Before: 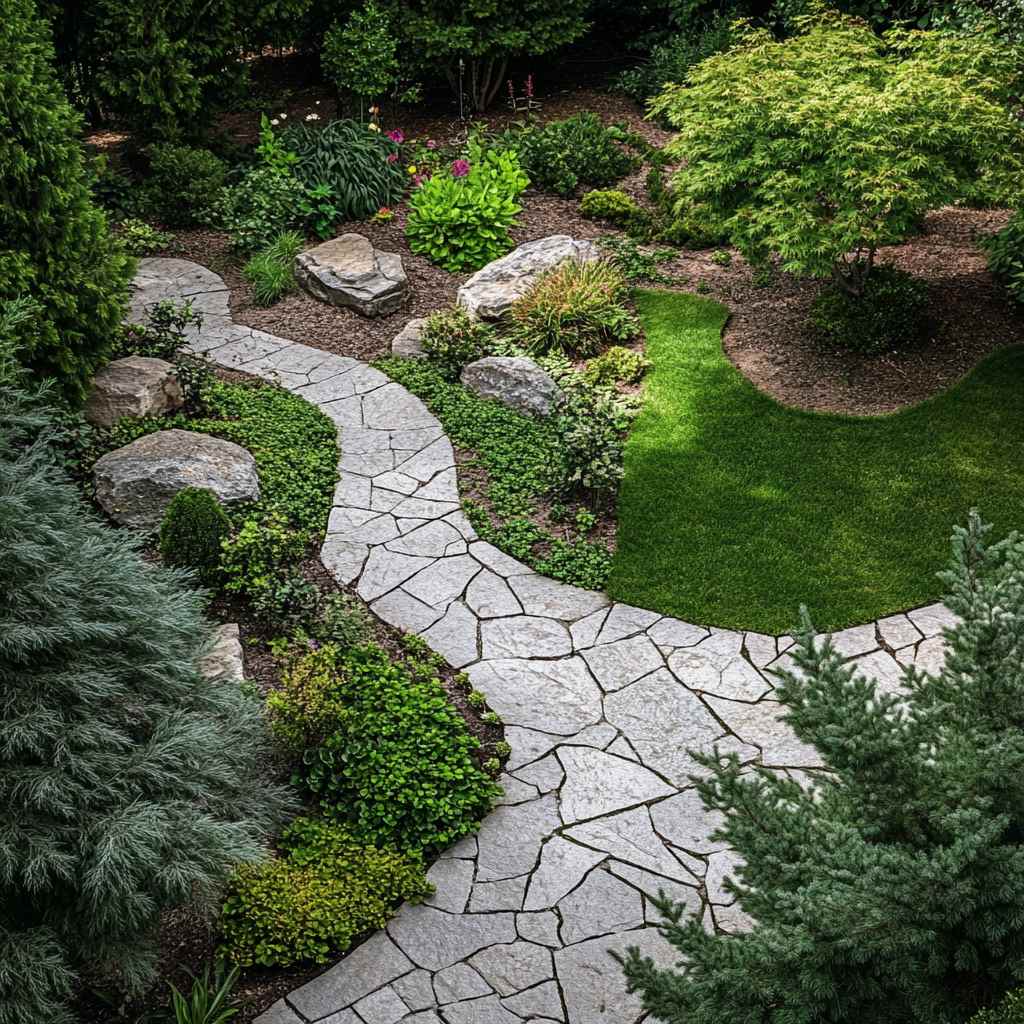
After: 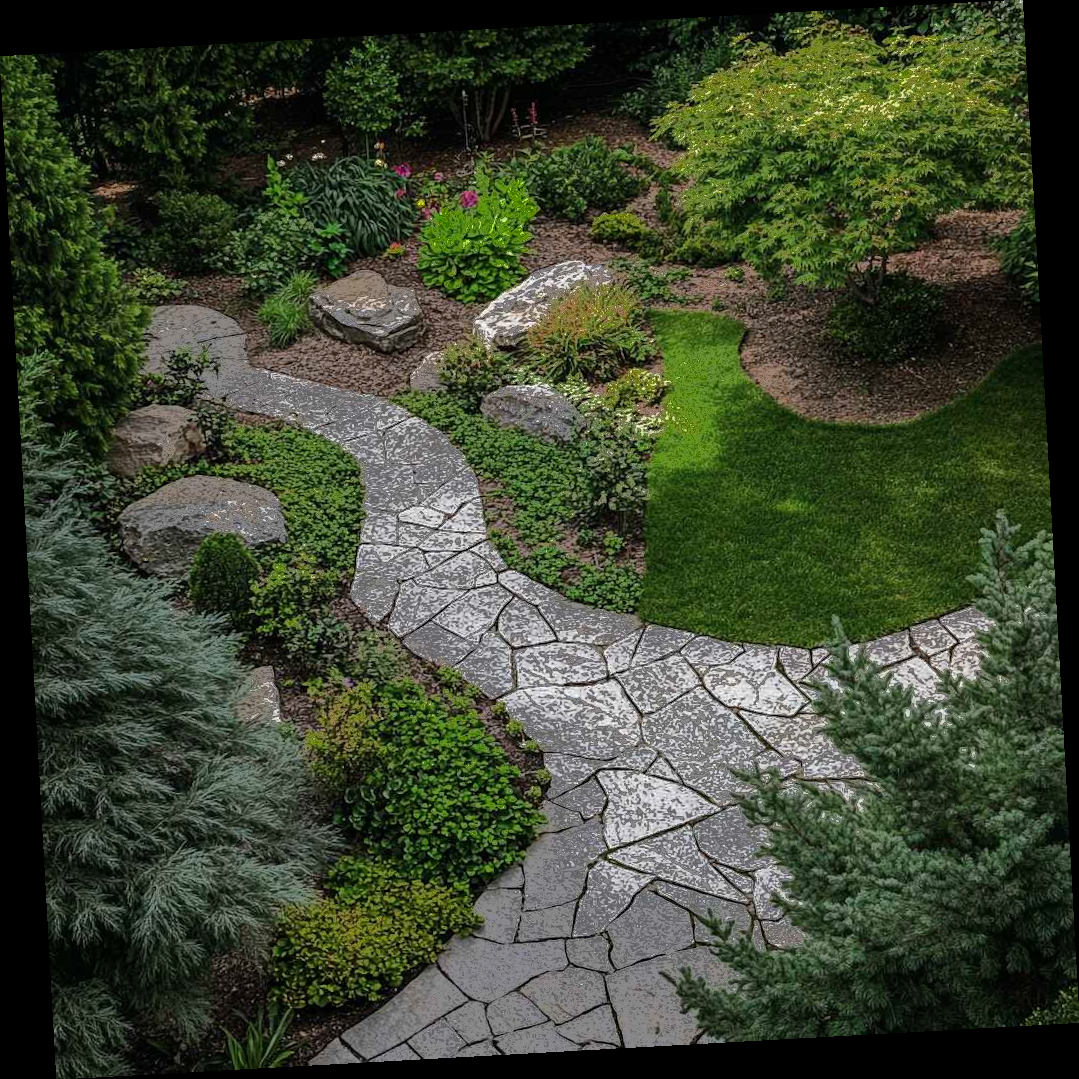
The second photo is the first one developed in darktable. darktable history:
fill light: exposure -0.73 EV, center 0.69, width 2.2
rgb curve: curves: ch0 [(0, 0) (0.175, 0.154) (0.785, 0.663) (1, 1)]
rotate and perspective: rotation -3.18°, automatic cropping off
